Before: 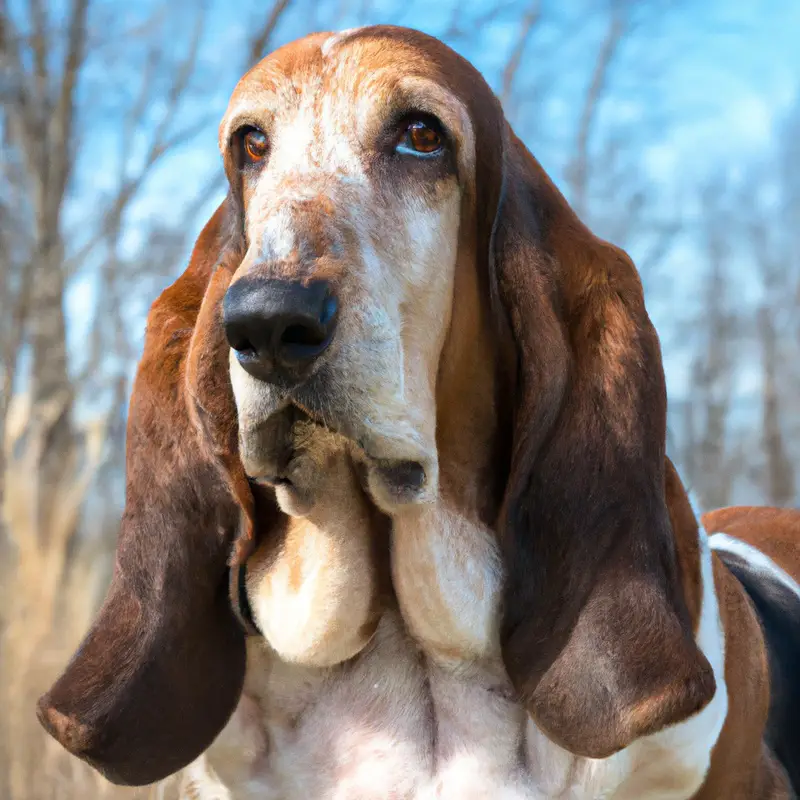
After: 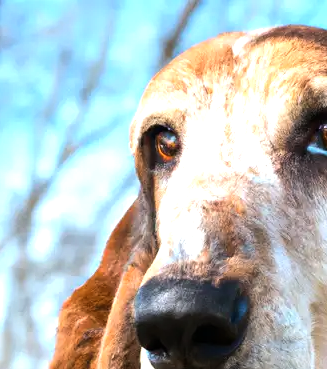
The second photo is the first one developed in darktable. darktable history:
crop and rotate: left 11.205%, top 0.052%, right 47.839%, bottom 53.718%
tone equalizer: -8 EV -0.738 EV, -7 EV -0.693 EV, -6 EV -0.609 EV, -5 EV -0.38 EV, -3 EV 0.373 EV, -2 EV 0.6 EV, -1 EV 0.683 EV, +0 EV 0.738 EV, edges refinement/feathering 500, mask exposure compensation -1.57 EV, preserve details no
